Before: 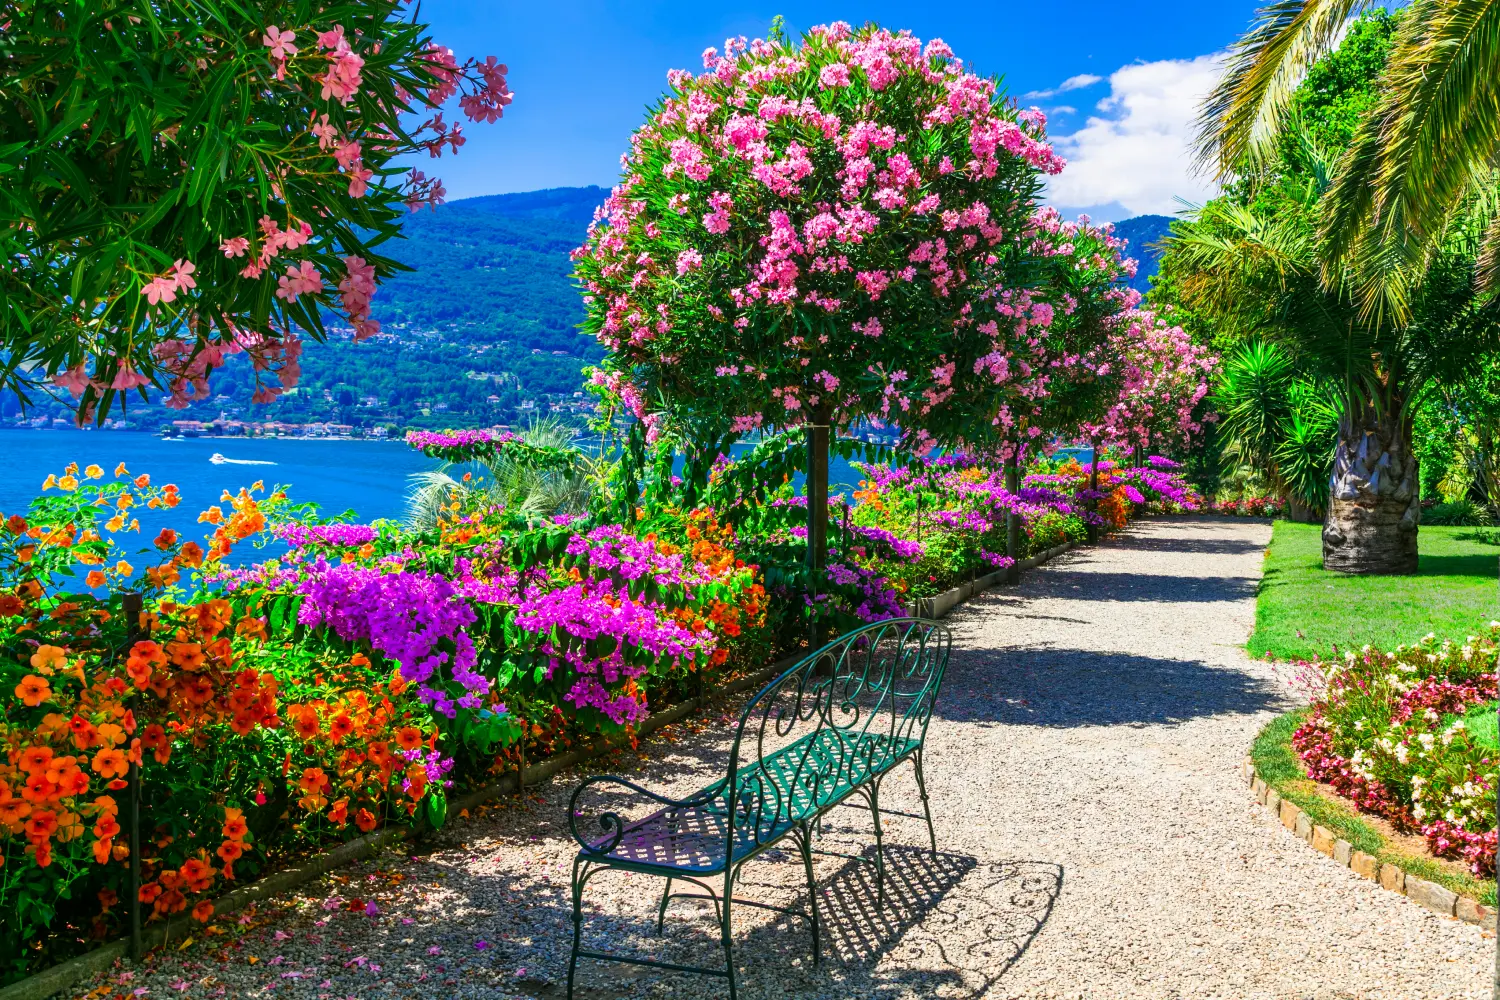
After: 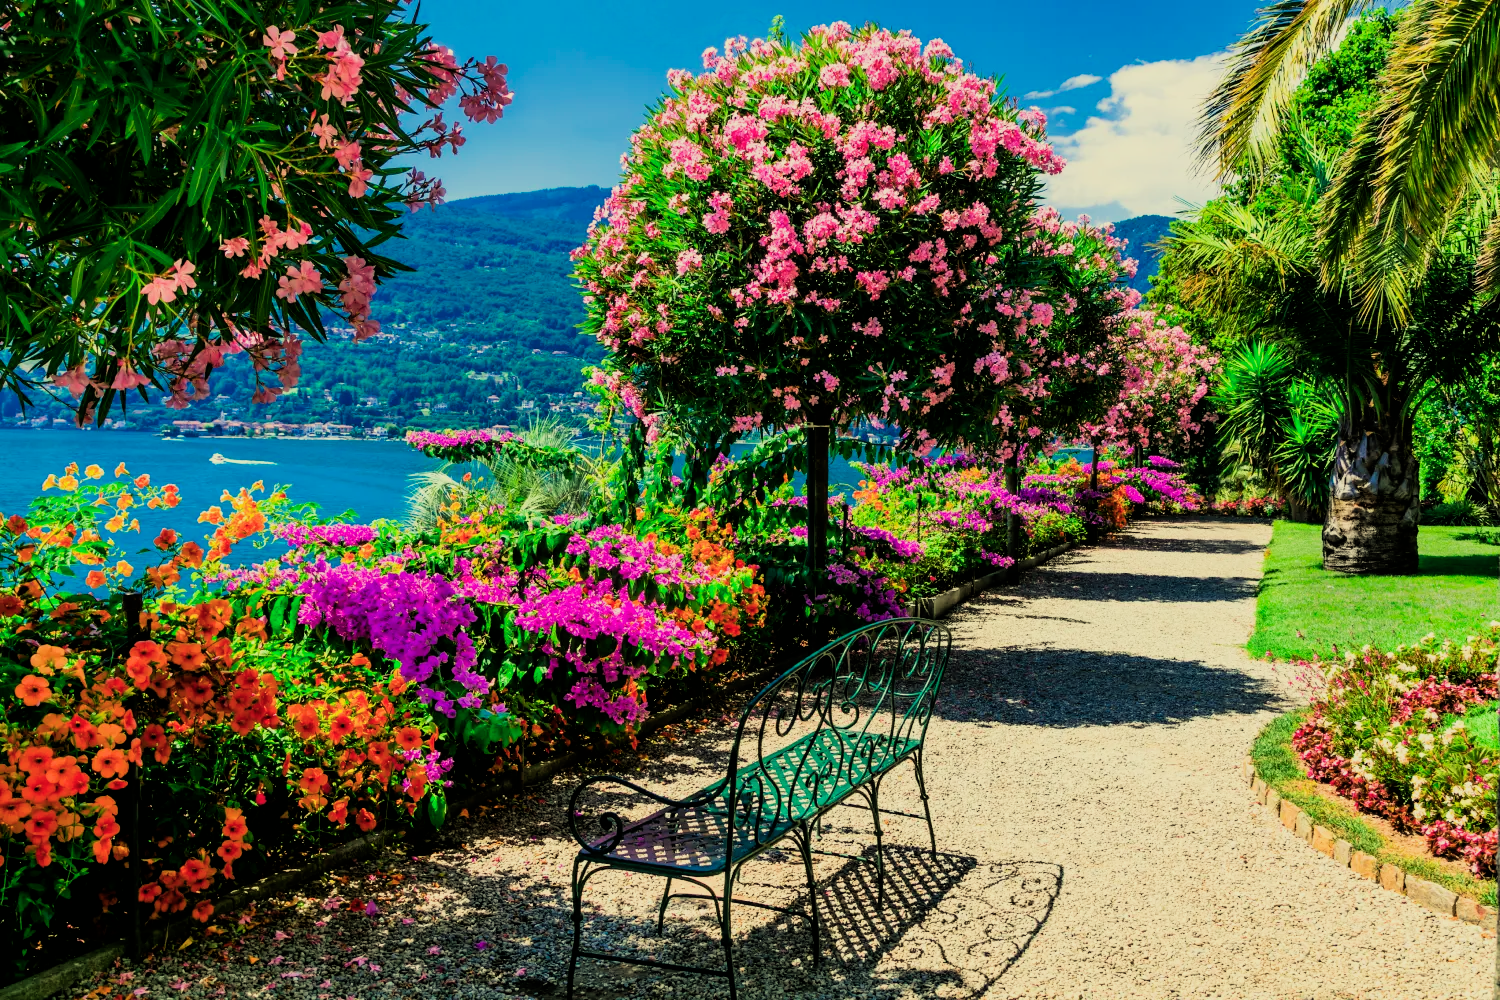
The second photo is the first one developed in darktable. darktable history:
white balance: red 1.08, blue 0.791
filmic rgb: black relative exposure -5 EV, hardness 2.88, contrast 1.3
color calibration: output R [1.003, 0.027, -0.041, 0], output G [-0.018, 1.043, -0.038, 0], output B [0.071, -0.086, 1.017, 0], illuminant as shot in camera, x 0.359, y 0.362, temperature 4570.54 K
